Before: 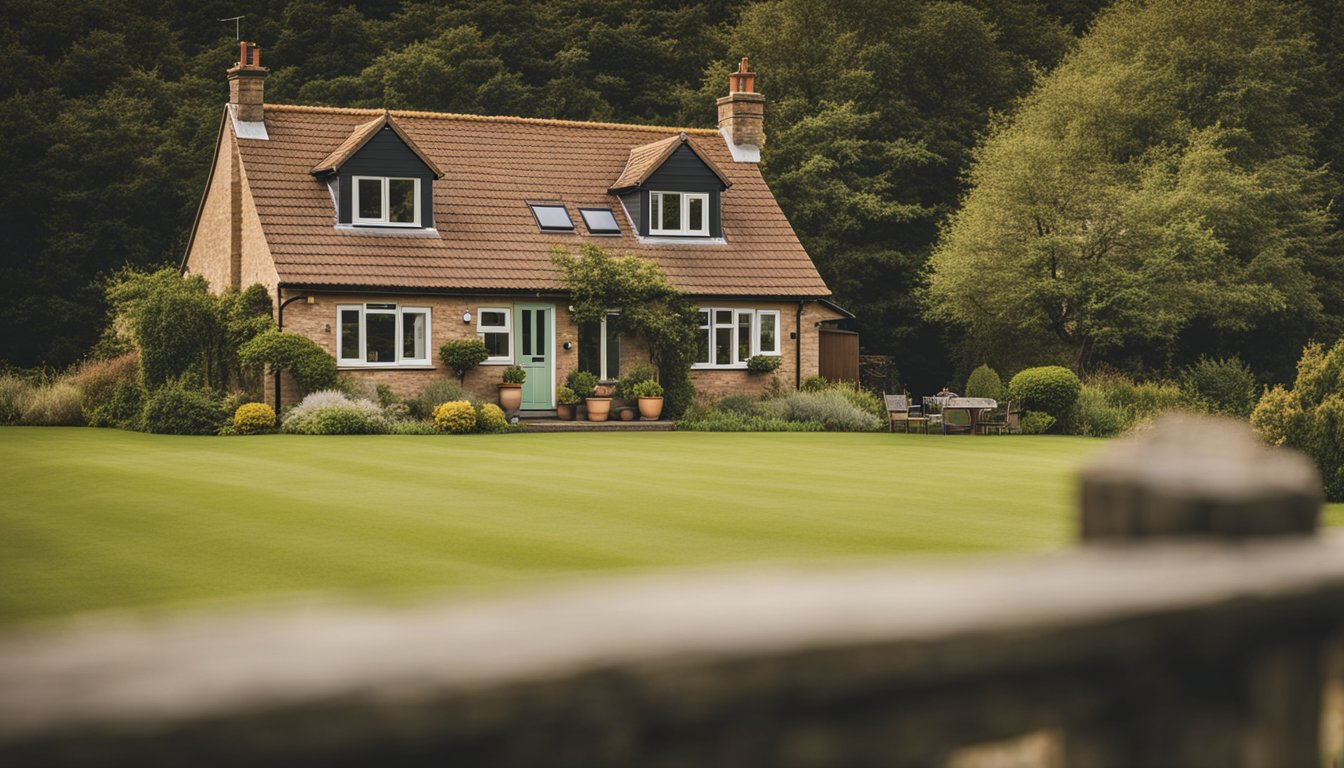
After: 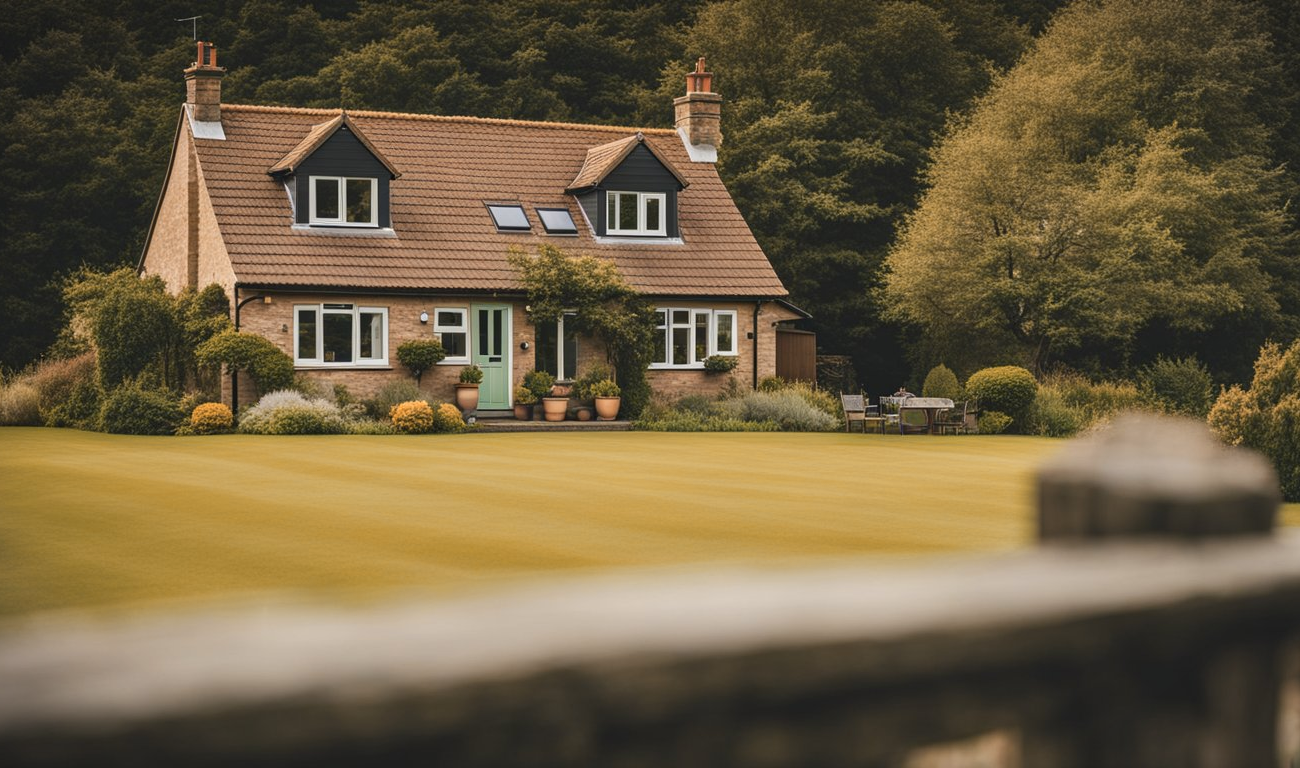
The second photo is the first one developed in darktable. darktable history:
crop and rotate: left 3.238%
vignetting: fall-off start 100%, brightness -0.282, width/height ratio 1.31
color zones: curves: ch2 [(0, 0.5) (0.143, 0.5) (0.286, 0.416) (0.429, 0.5) (0.571, 0.5) (0.714, 0.5) (0.857, 0.5) (1, 0.5)]
